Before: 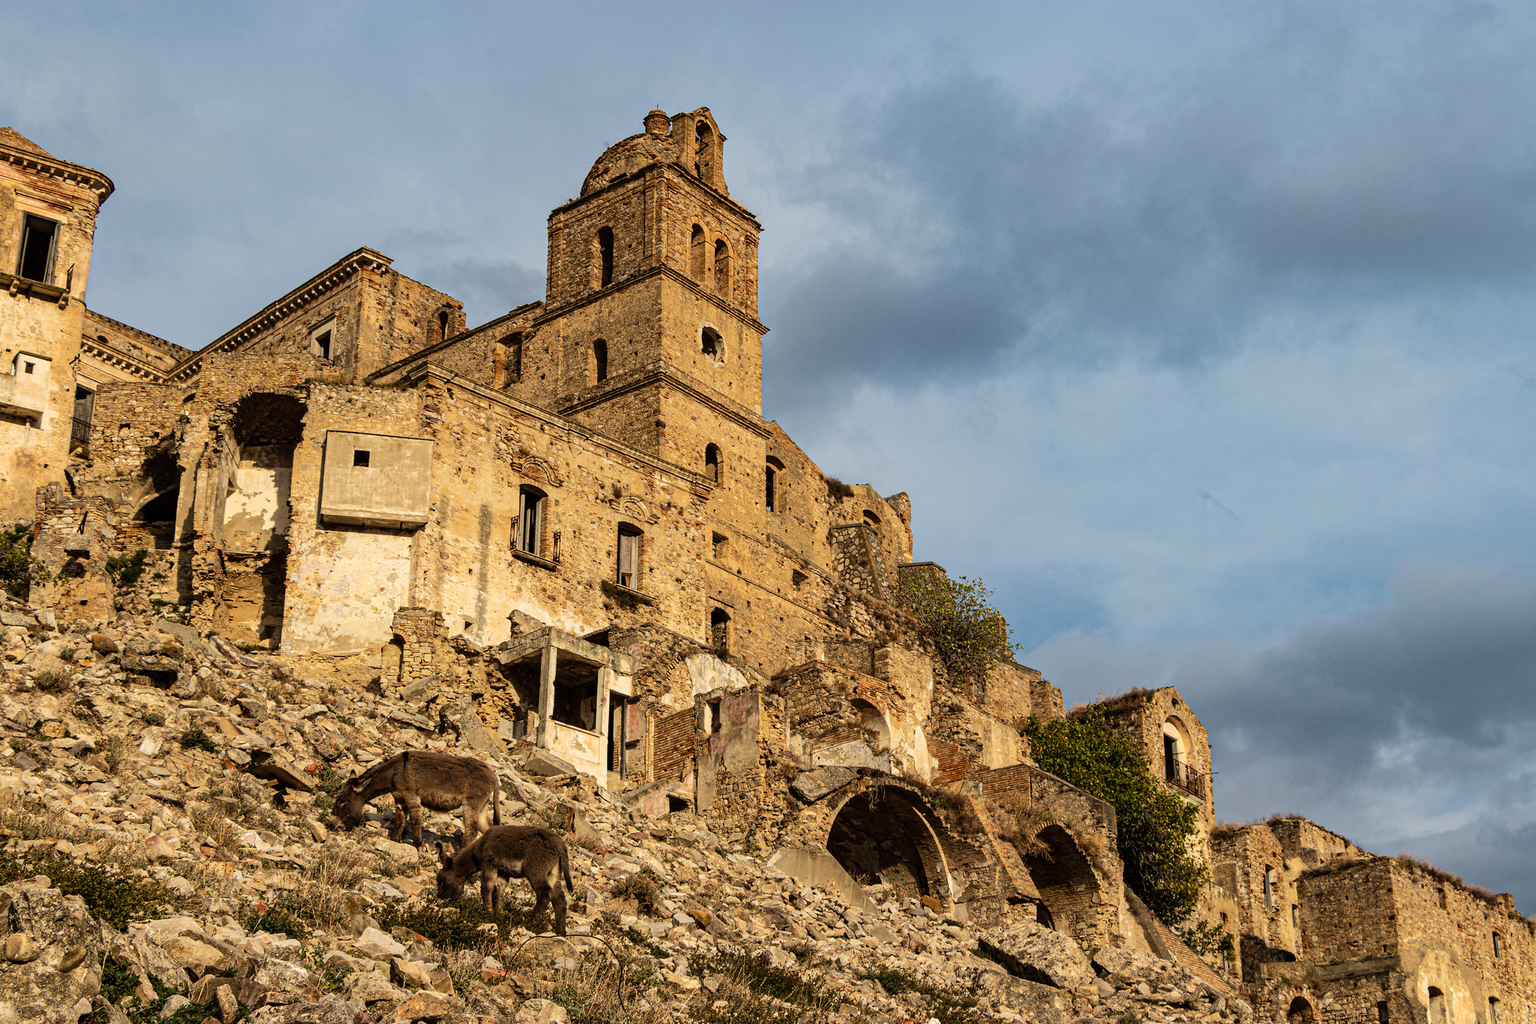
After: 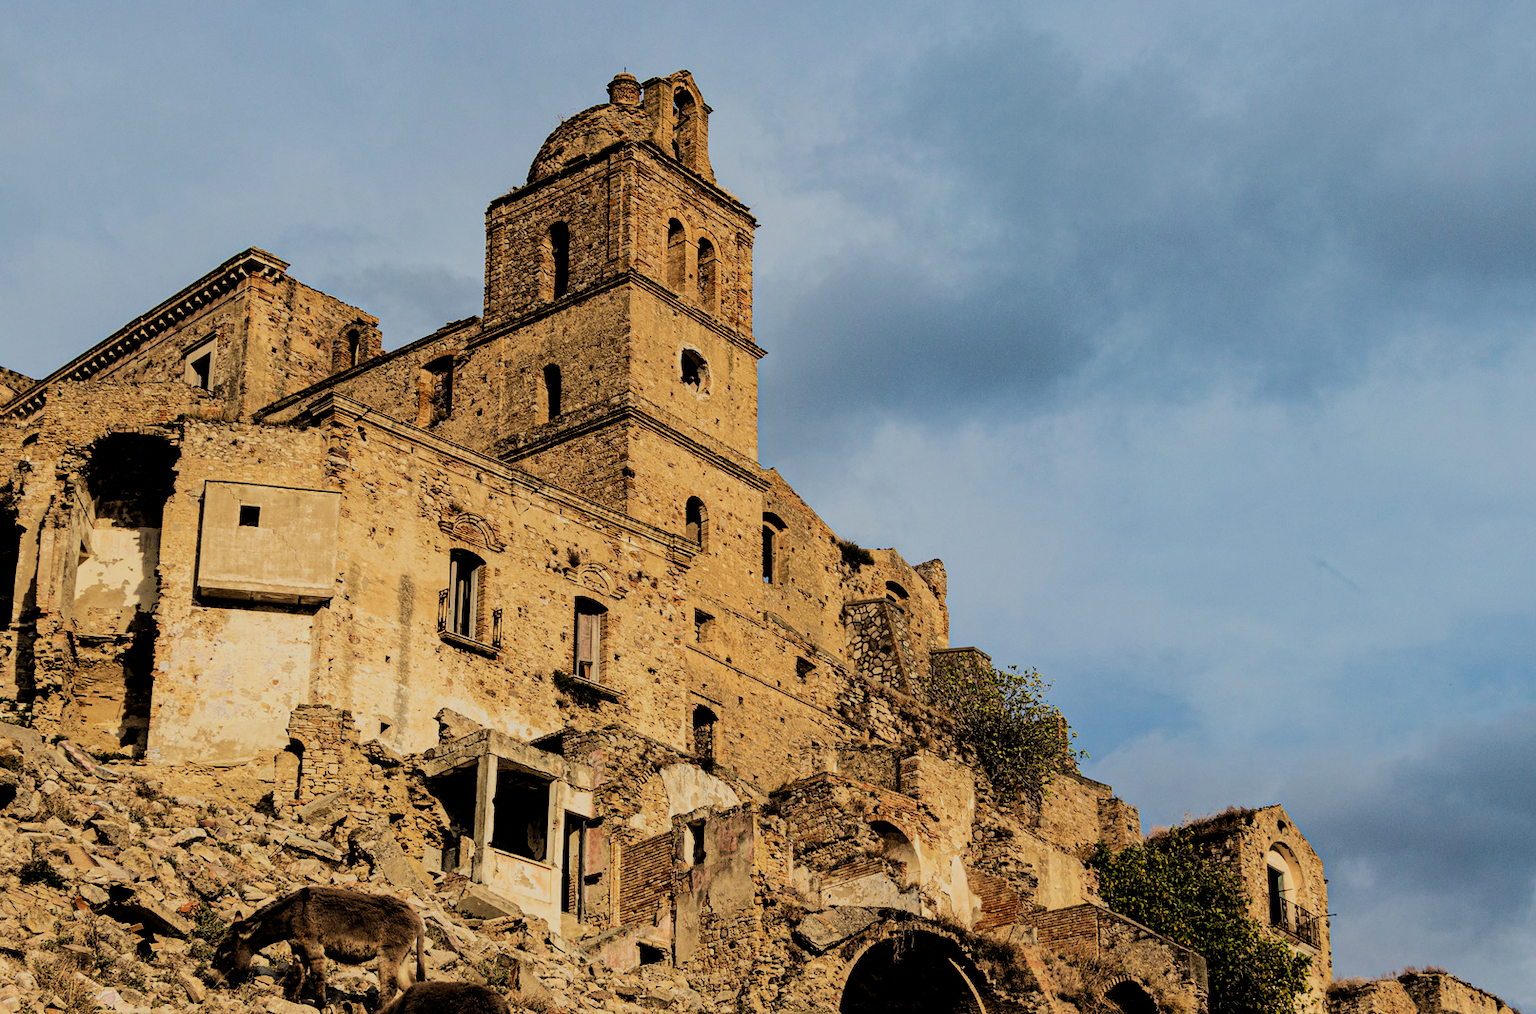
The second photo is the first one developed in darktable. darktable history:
velvia: on, module defaults
white balance: red 1, blue 1
filmic rgb: black relative exposure -4.14 EV, white relative exposure 5.1 EV, hardness 2.11, contrast 1.165
crop and rotate: left 10.77%, top 5.1%, right 10.41%, bottom 16.76%
